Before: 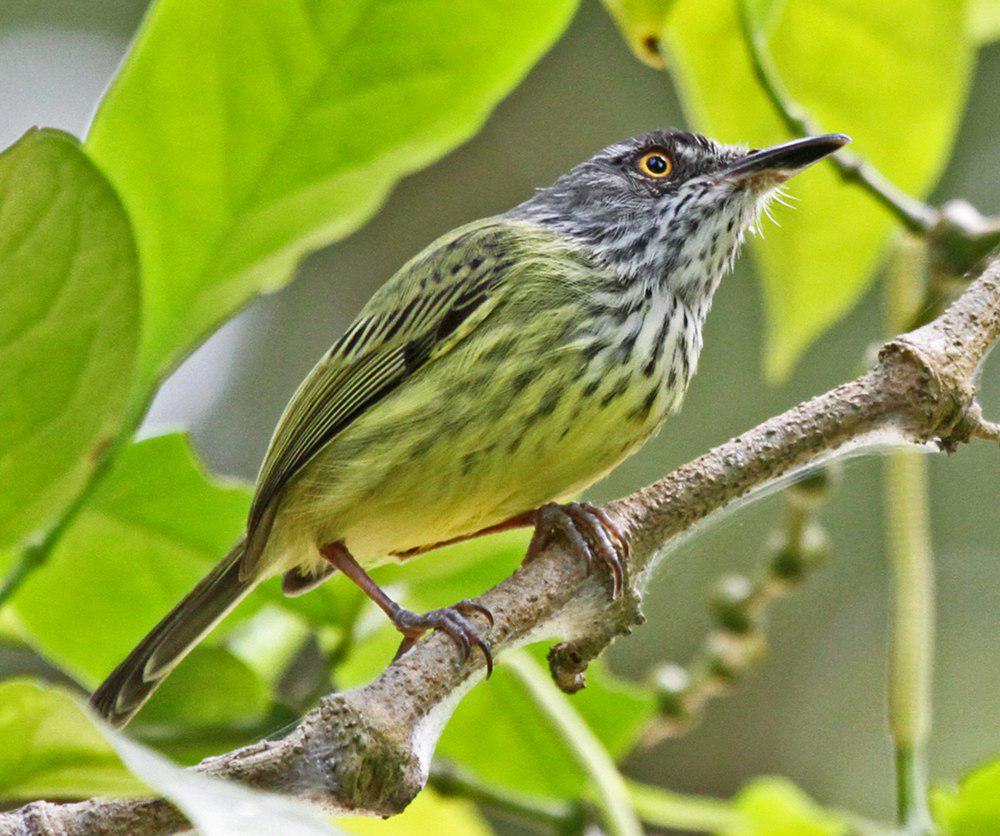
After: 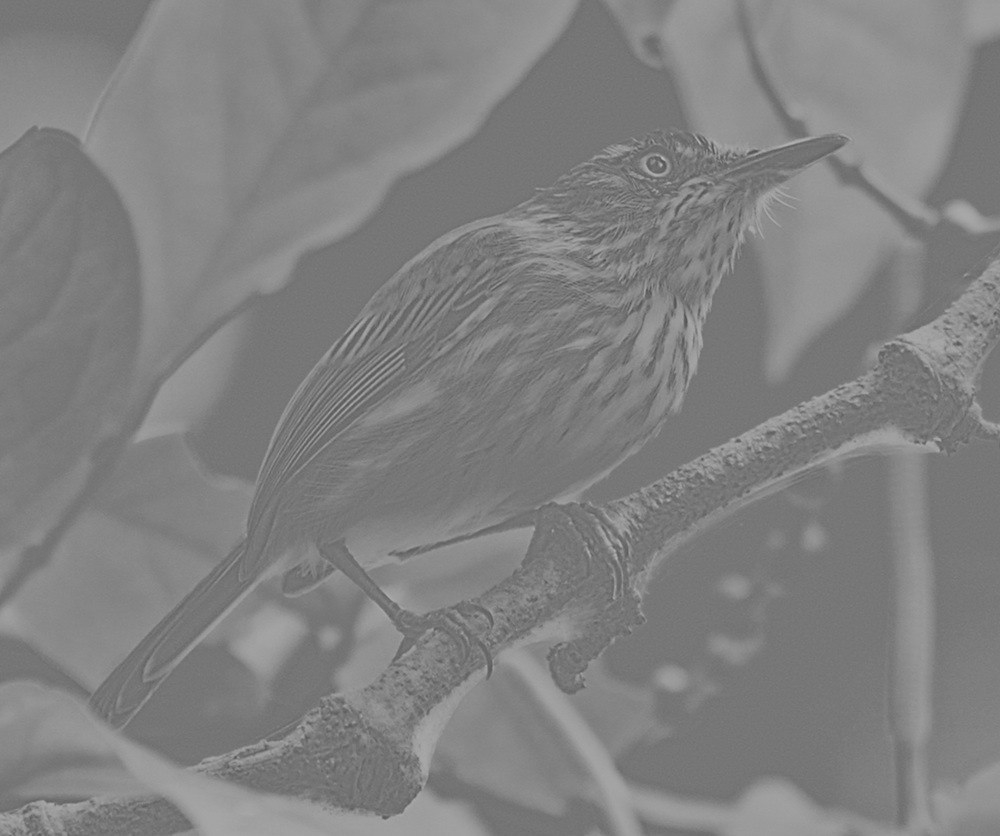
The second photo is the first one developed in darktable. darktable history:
highpass: sharpness 6%, contrast boost 7.63%
exposure: exposure 2 EV, compensate highlight preservation false
shadows and highlights: highlights color adjustment 0%, low approximation 0.01, soften with gaussian
